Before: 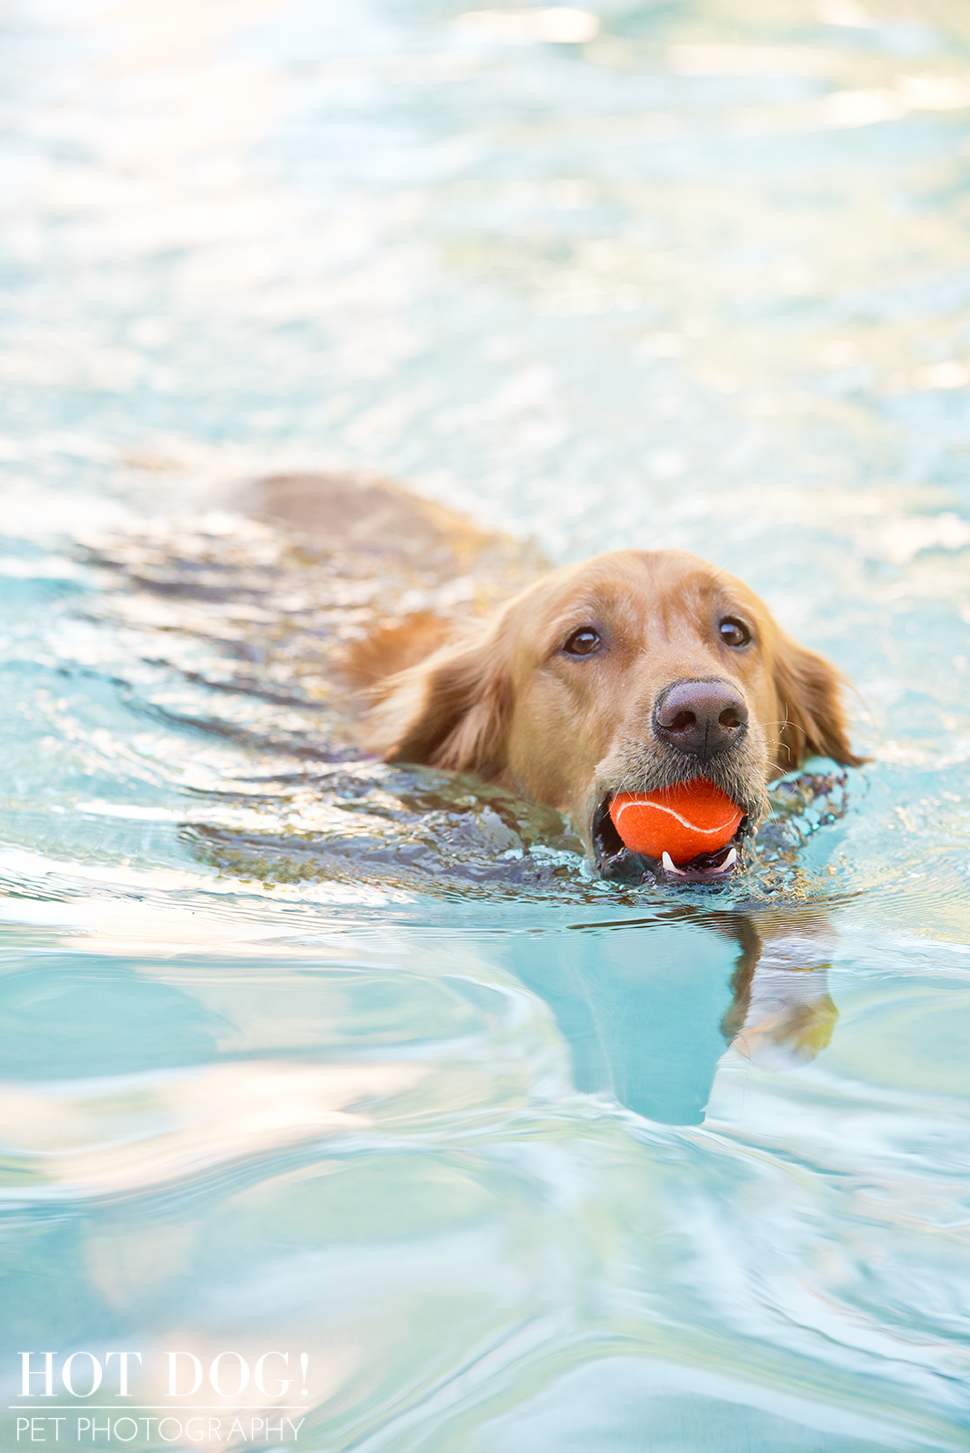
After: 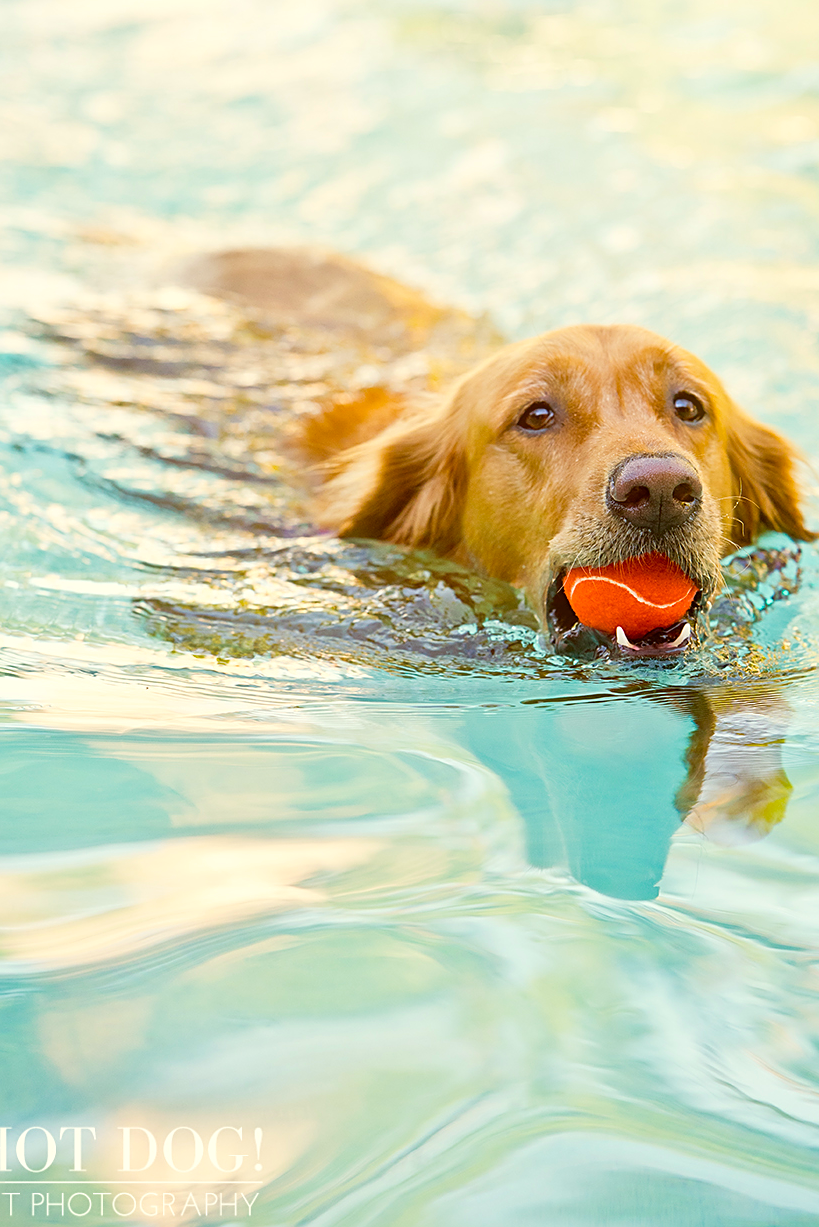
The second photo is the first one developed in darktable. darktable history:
crop and rotate: left 4.842%, top 15.51%, right 10.668%
sharpen: on, module defaults
color correction: highlights a* -1.43, highlights b* 10.12, shadows a* 0.395, shadows b* 19.35
color balance rgb: linear chroma grading › global chroma 10%, perceptual saturation grading › global saturation 30%, global vibrance 10%
